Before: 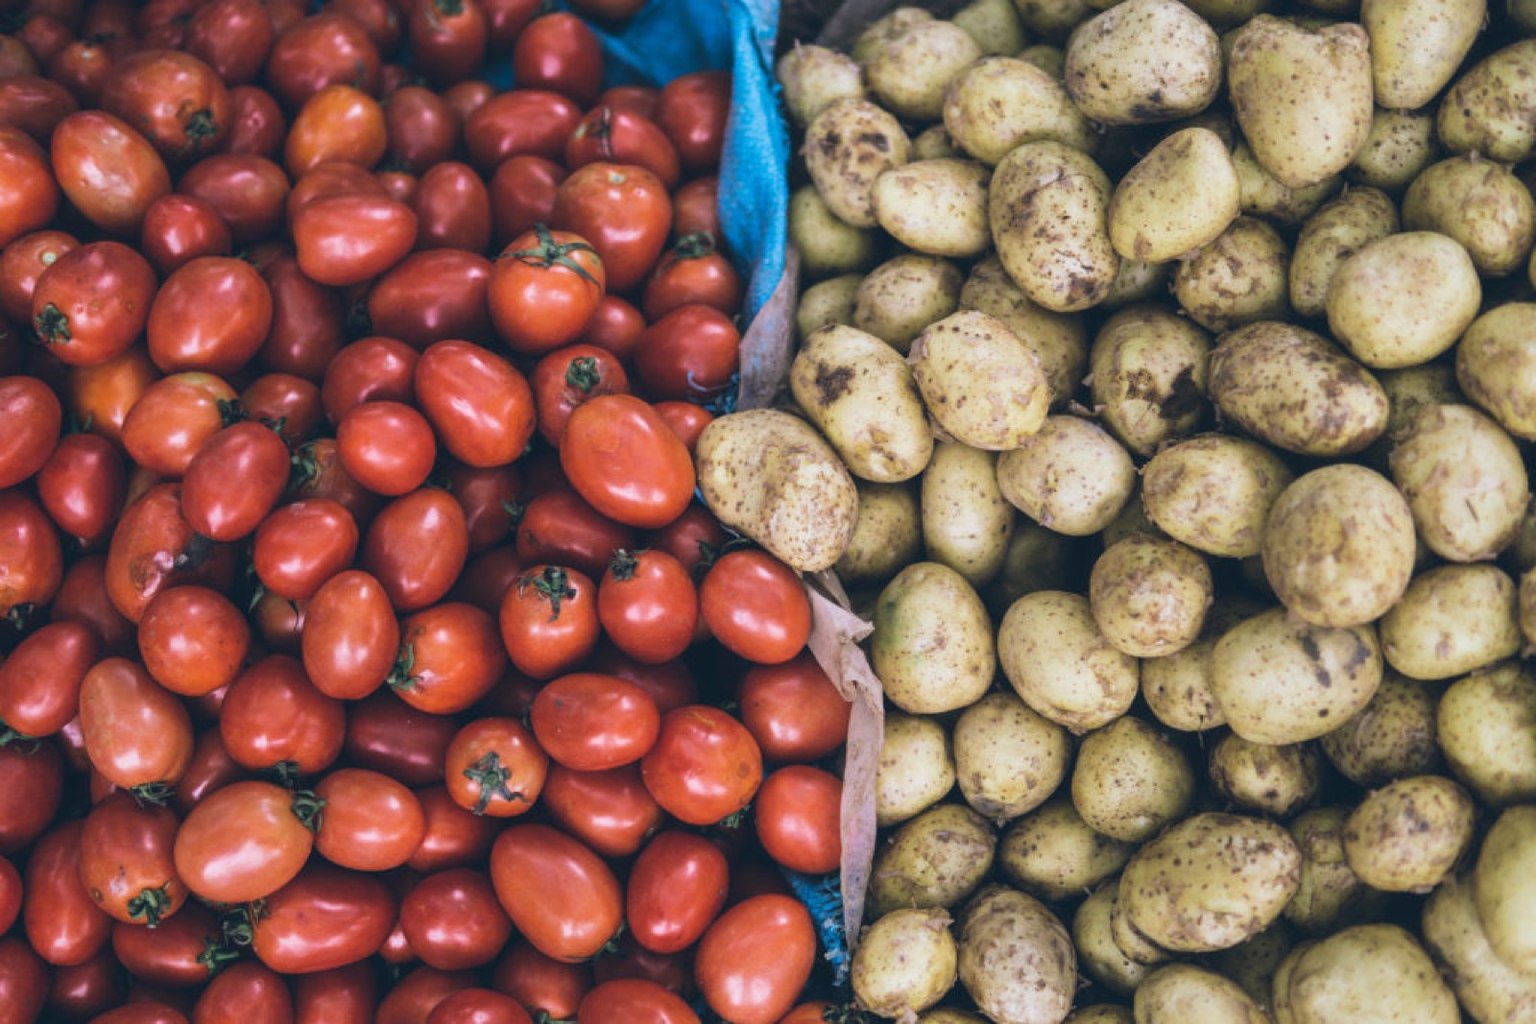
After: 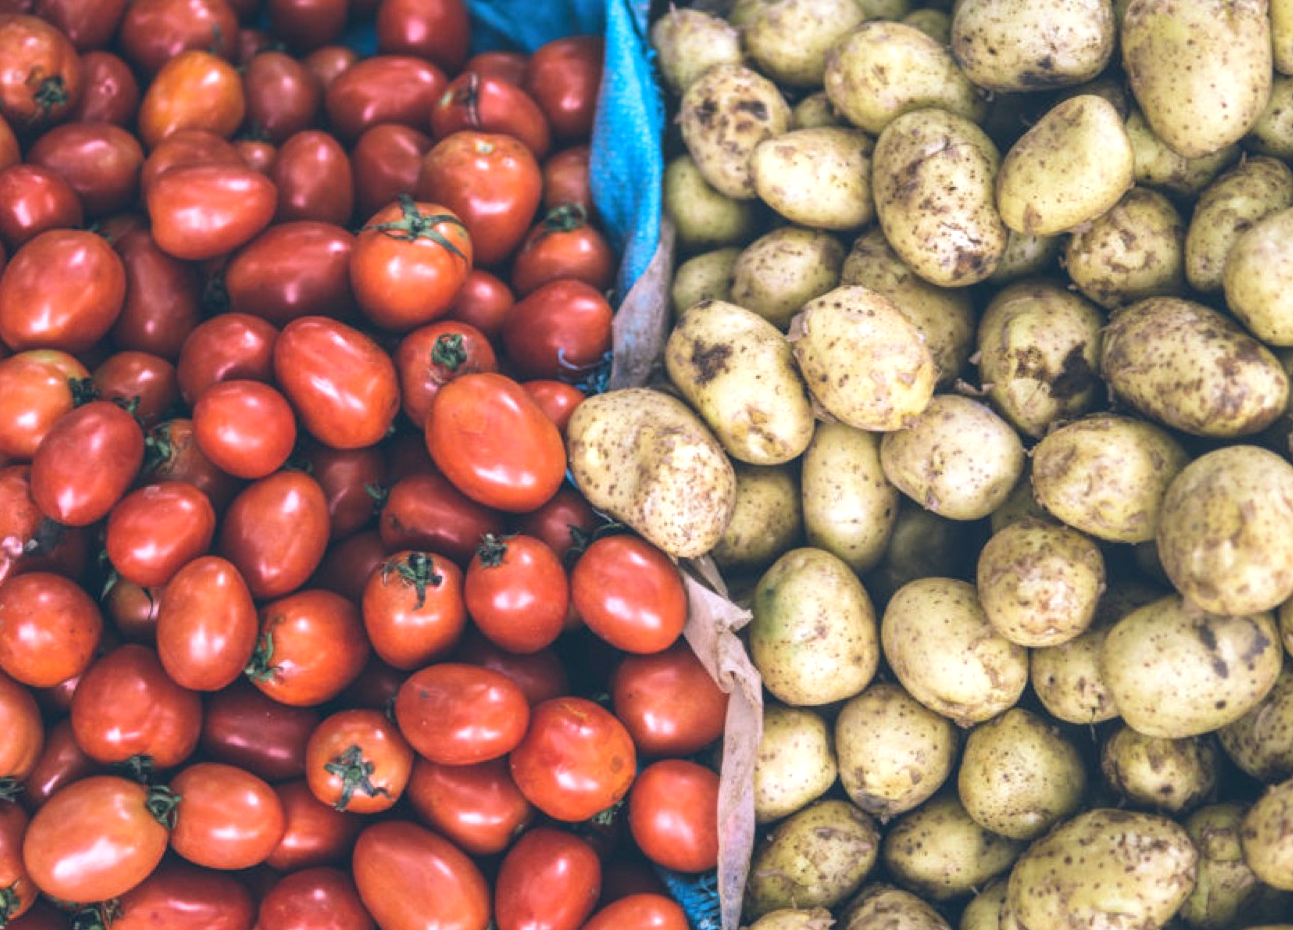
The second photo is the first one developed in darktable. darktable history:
exposure: exposure 0.563 EV, compensate highlight preservation false
crop: left 9.926%, top 3.57%, right 9.225%, bottom 9.262%
local contrast: detail 109%
